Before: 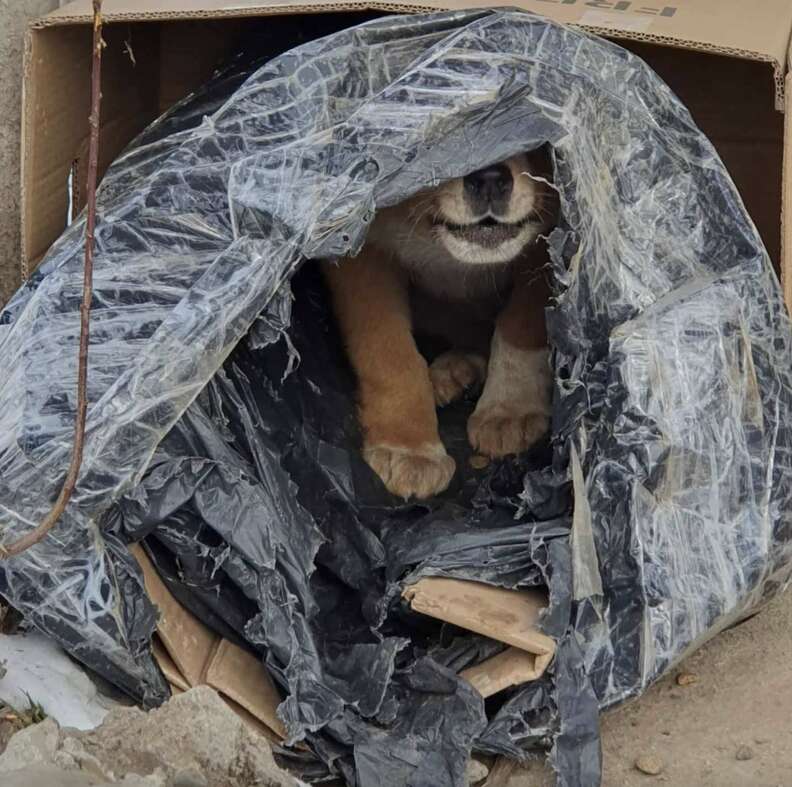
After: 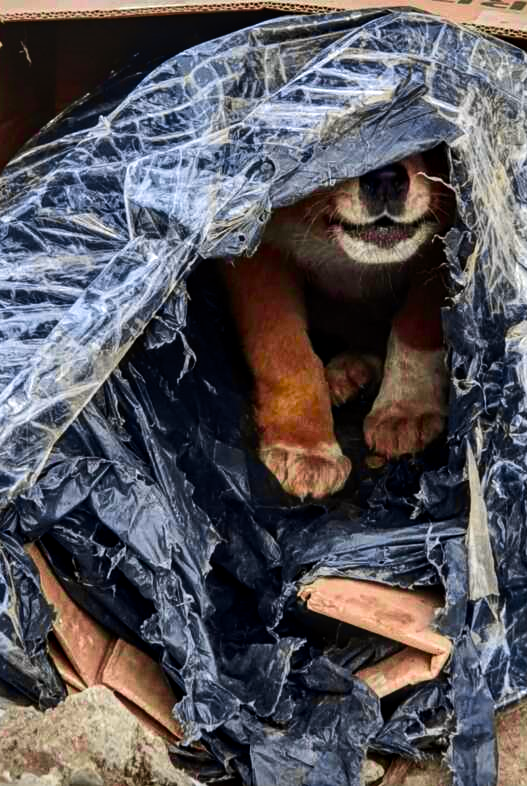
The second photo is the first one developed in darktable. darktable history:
tone equalizer: -8 EV -0.417 EV, -7 EV -0.389 EV, -6 EV -0.333 EV, -5 EV -0.222 EV, -3 EV 0.222 EV, -2 EV 0.333 EV, -1 EV 0.389 EV, +0 EV 0.417 EV, edges refinement/feathering 500, mask exposure compensation -1.57 EV, preserve details no
velvia: on, module defaults
local contrast: on, module defaults
crop and rotate: left 13.342%, right 19.991%
shadows and highlights: radius 108.52, shadows 44.07, highlights -67.8, low approximation 0.01, soften with gaussian
color balance rgb: shadows lift › luminance -20%, power › hue 72.24°, highlights gain › luminance 15%, global offset › hue 171.6°, perceptual saturation grading › global saturation 14.09%, perceptual saturation grading › highlights -25%, perceptual saturation grading › shadows 25%, global vibrance 25%, contrast 10%
tone curve: curves: ch0 [(0, 0) (0.087, 0.054) (0.281, 0.245) (0.532, 0.514) (0.835, 0.818) (0.994, 0.955)]; ch1 [(0, 0) (0.27, 0.195) (0.406, 0.435) (0.452, 0.474) (0.495, 0.5) (0.514, 0.508) (0.537, 0.556) (0.654, 0.689) (1, 1)]; ch2 [(0, 0) (0.269, 0.299) (0.459, 0.441) (0.498, 0.499) (0.523, 0.52) (0.551, 0.549) (0.633, 0.625) (0.659, 0.681) (0.718, 0.764) (1, 1)], color space Lab, independent channels, preserve colors none
